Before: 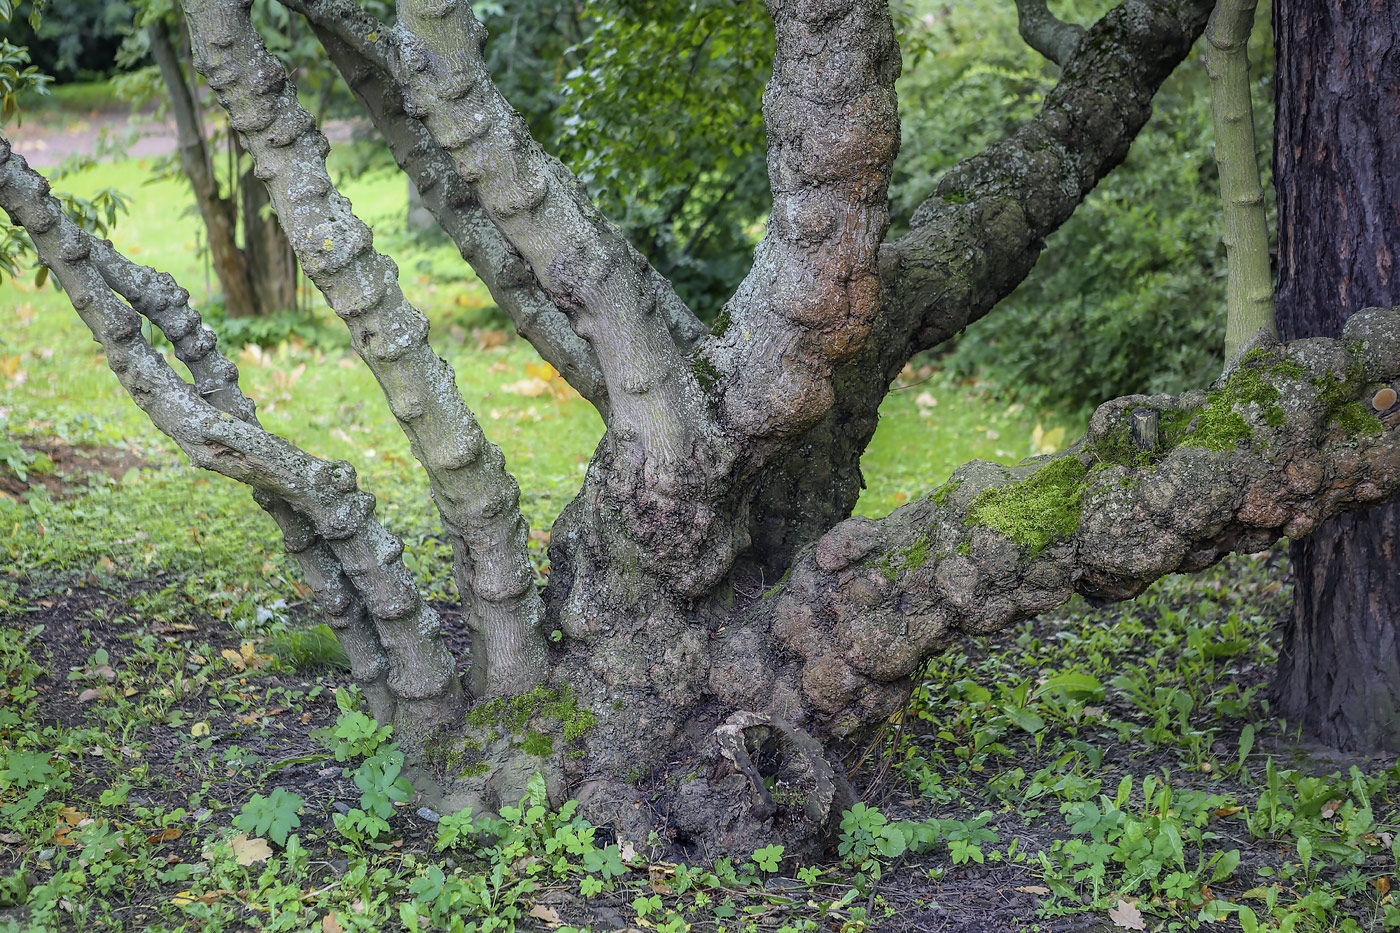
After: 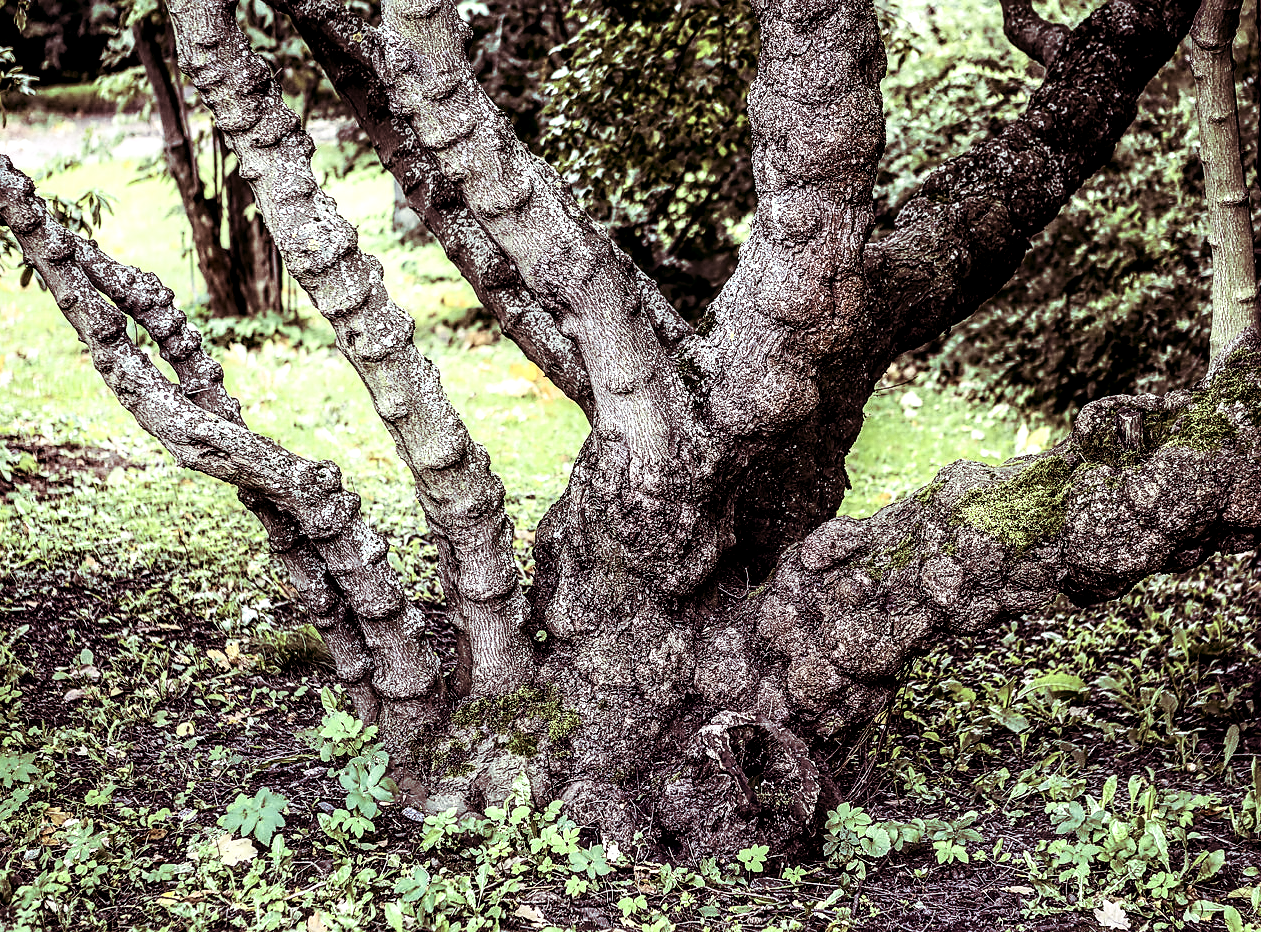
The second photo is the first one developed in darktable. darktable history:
contrast brightness saturation: contrast 0.5, saturation -0.1
sharpen: on, module defaults
split-toning: on, module defaults
crop and rotate: left 1.088%, right 8.807%
local contrast: highlights 65%, shadows 54%, detail 169%, midtone range 0.514
